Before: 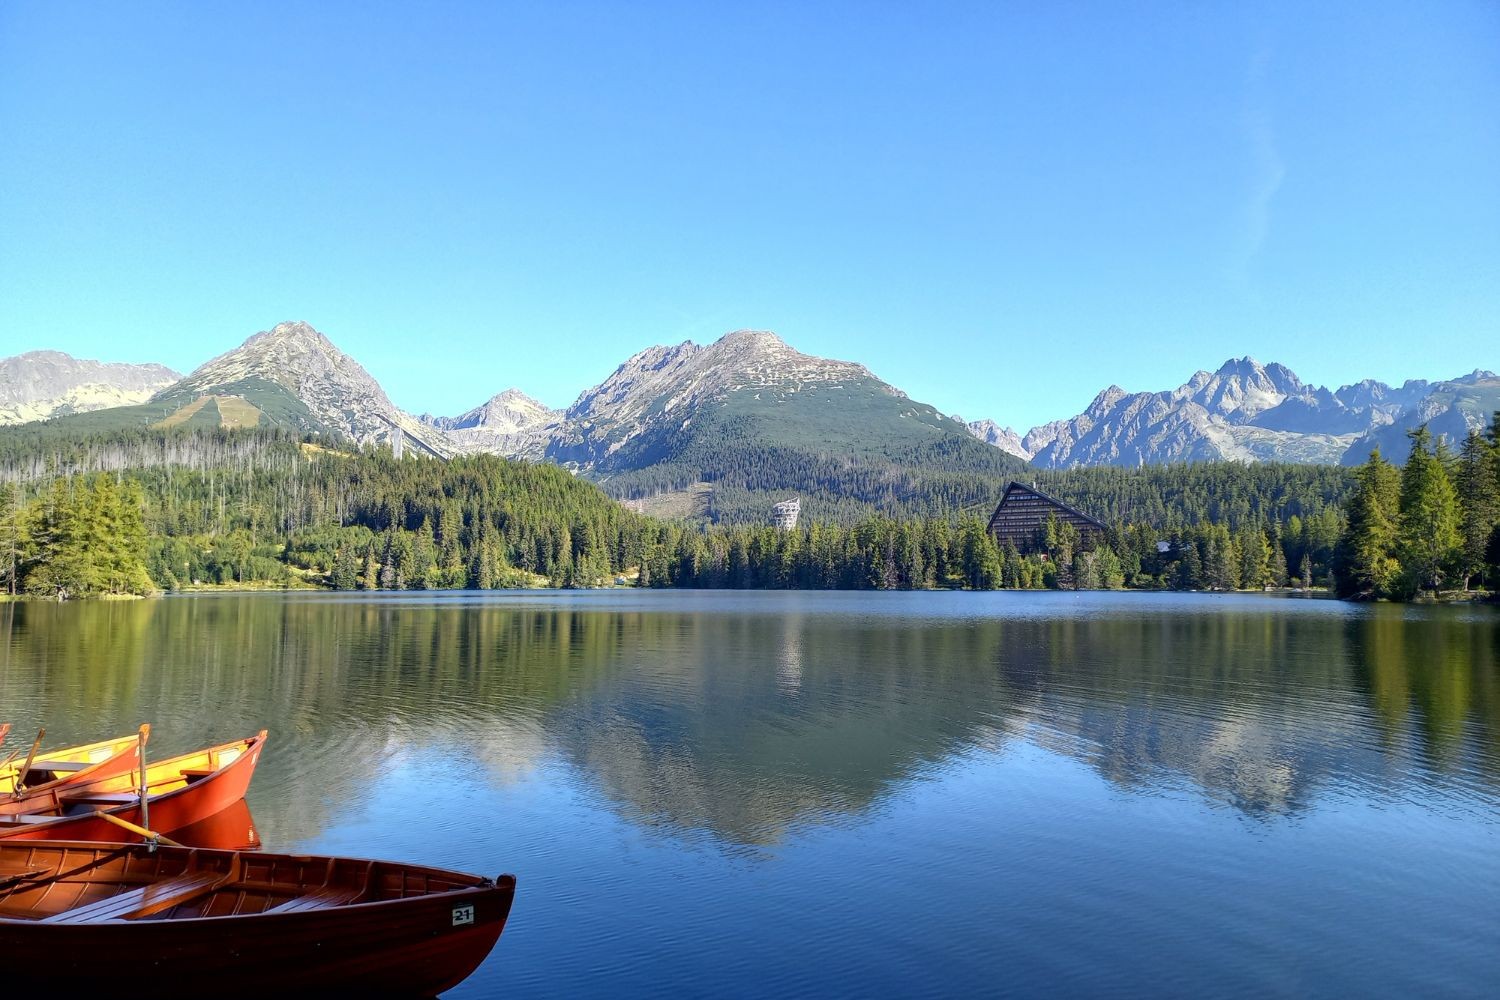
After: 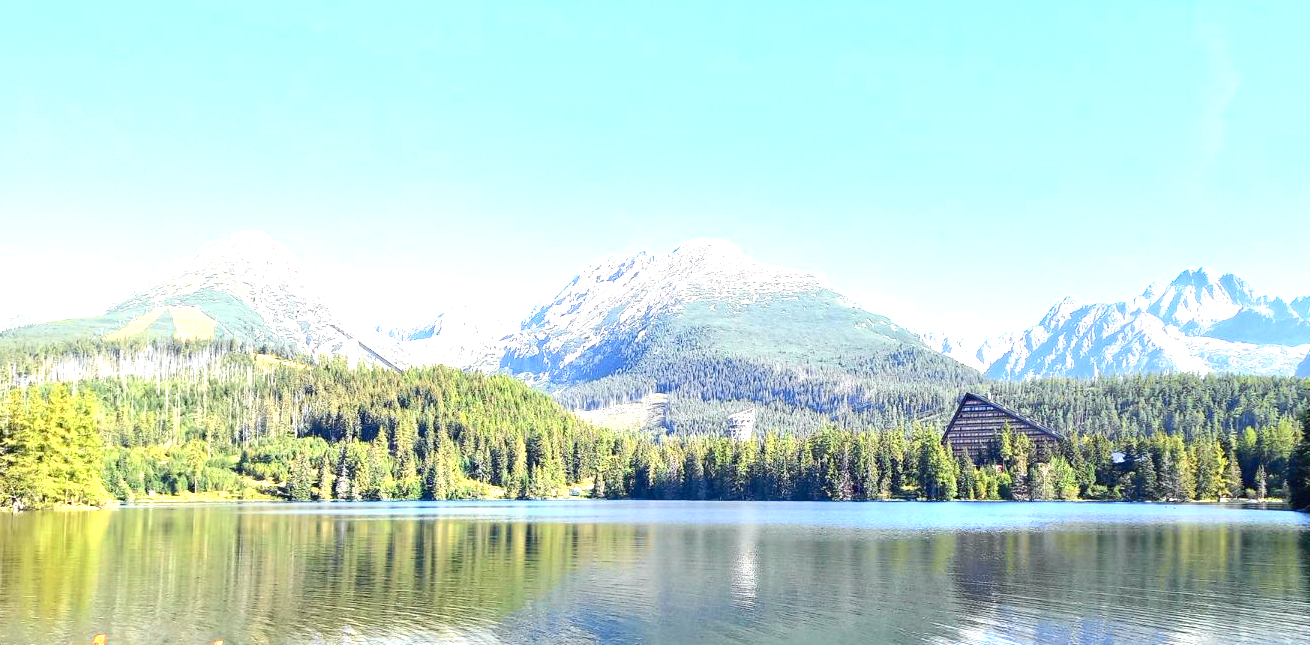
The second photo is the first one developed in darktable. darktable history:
tone curve: curves: ch0 [(0, 0.015) (0.037, 0.032) (0.131, 0.113) (0.275, 0.26) (0.497, 0.531) (0.617, 0.663) (0.704, 0.748) (0.813, 0.842) (0.911, 0.931) (0.997, 1)]; ch1 [(0, 0) (0.301, 0.3) (0.444, 0.438) (0.493, 0.494) (0.501, 0.499) (0.534, 0.543) (0.582, 0.605) (0.658, 0.687) (0.746, 0.79) (1, 1)]; ch2 [(0, 0) (0.246, 0.234) (0.36, 0.356) (0.415, 0.426) (0.476, 0.492) (0.502, 0.499) (0.525, 0.513) (0.533, 0.534) (0.586, 0.598) (0.634, 0.643) (0.706, 0.717) (0.853, 0.83) (1, 0.951)], color space Lab, independent channels, preserve colors none
exposure: black level correction 0, exposure 1.45 EV, compensate exposure bias true, compensate highlight preservation false
crop: left 3.015%, top 8.969%, right 9.647%, bottom 26.457%
